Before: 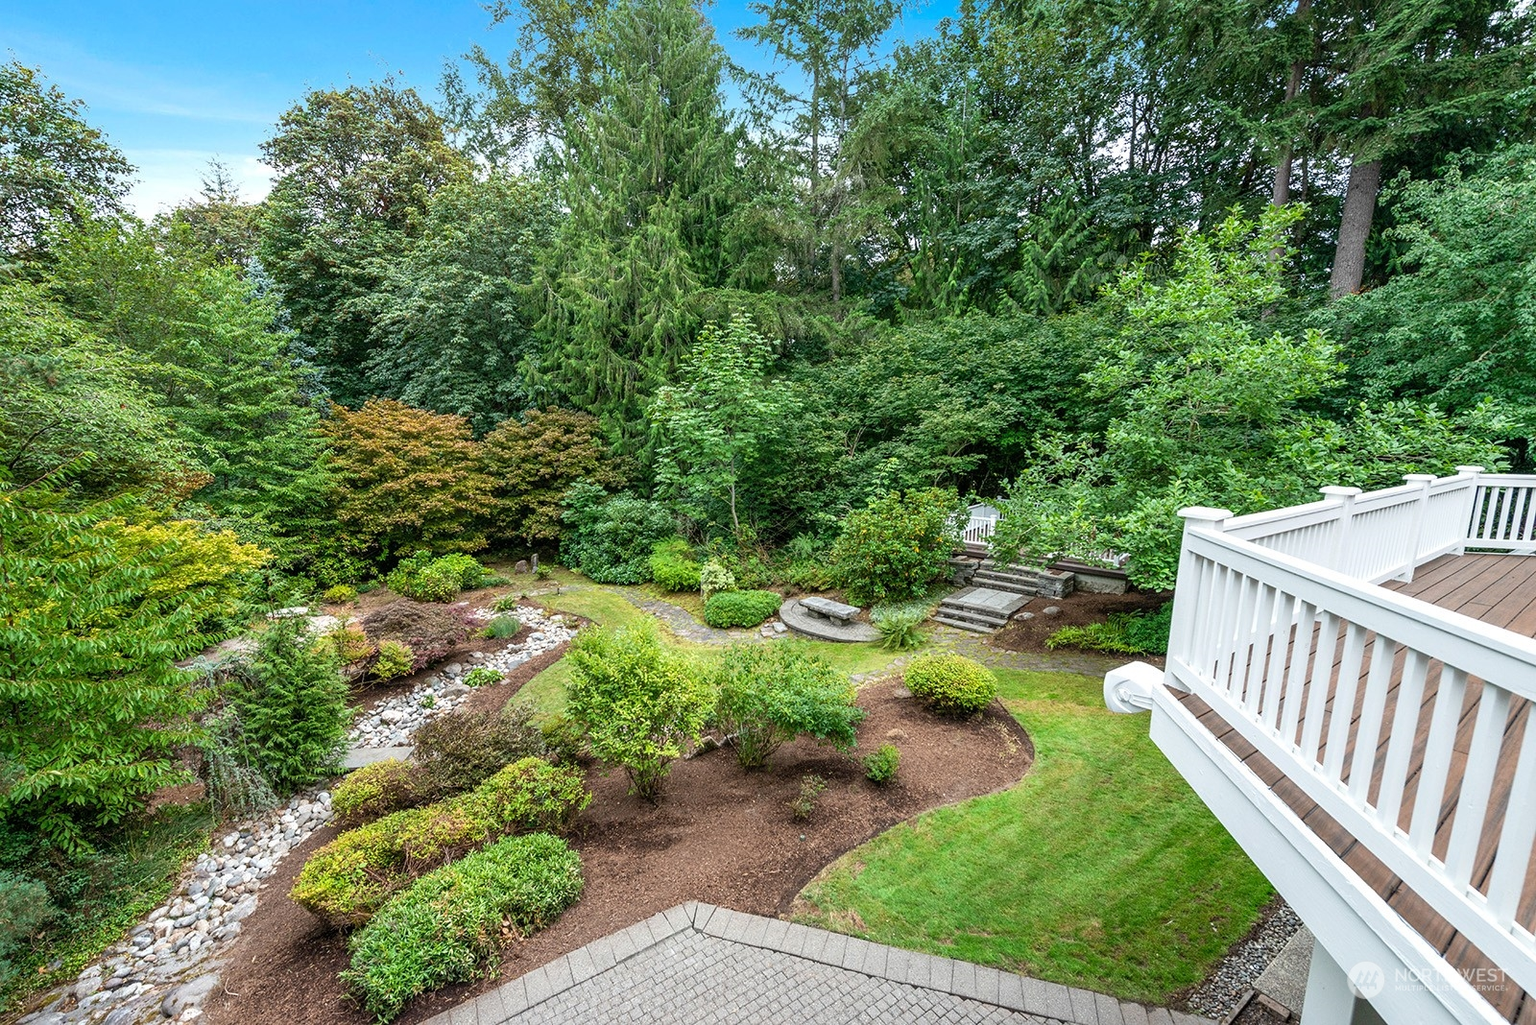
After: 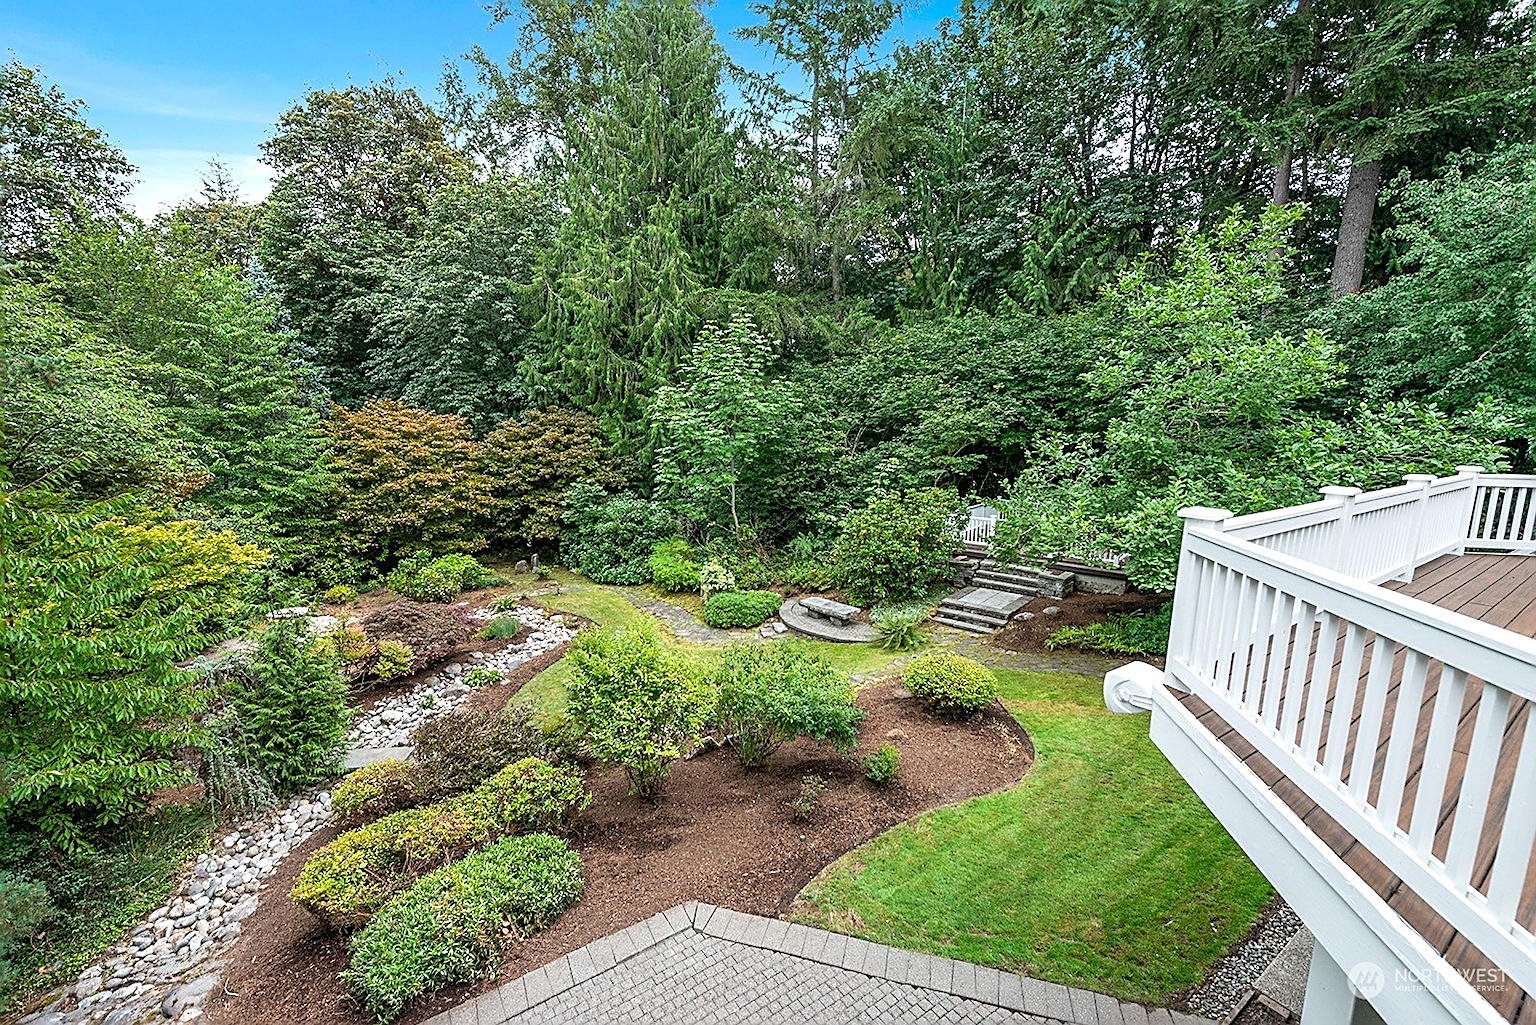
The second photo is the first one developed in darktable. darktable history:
sharpen: amount 0.742
